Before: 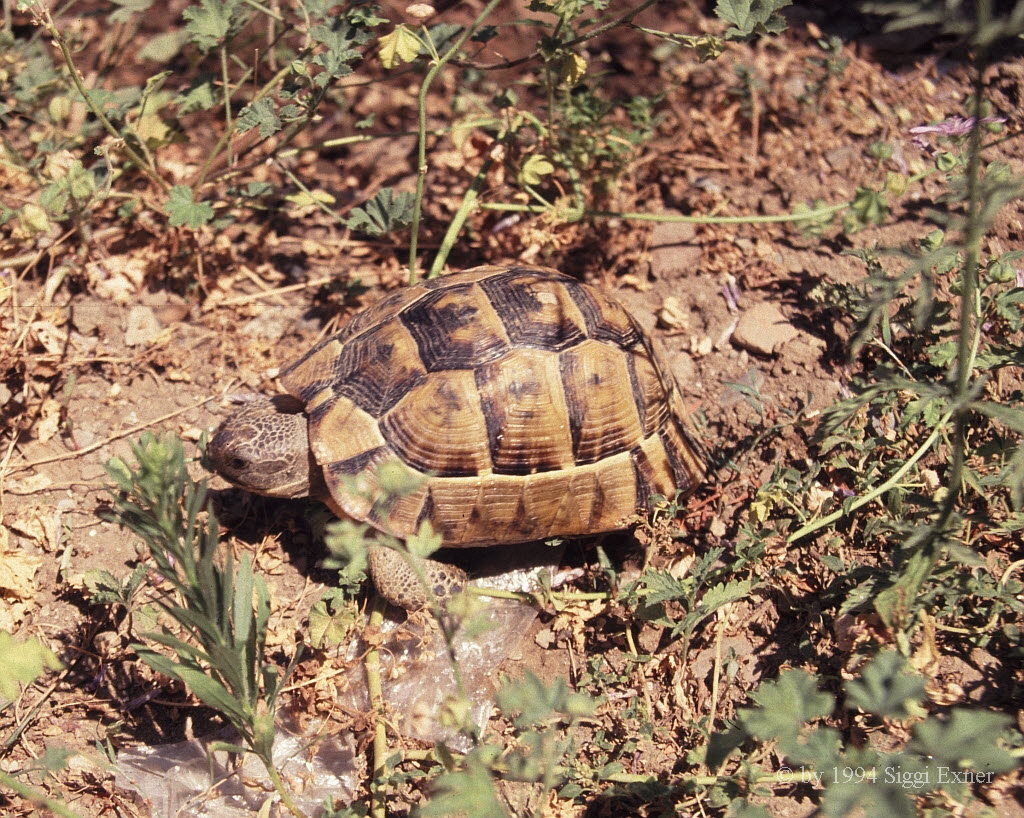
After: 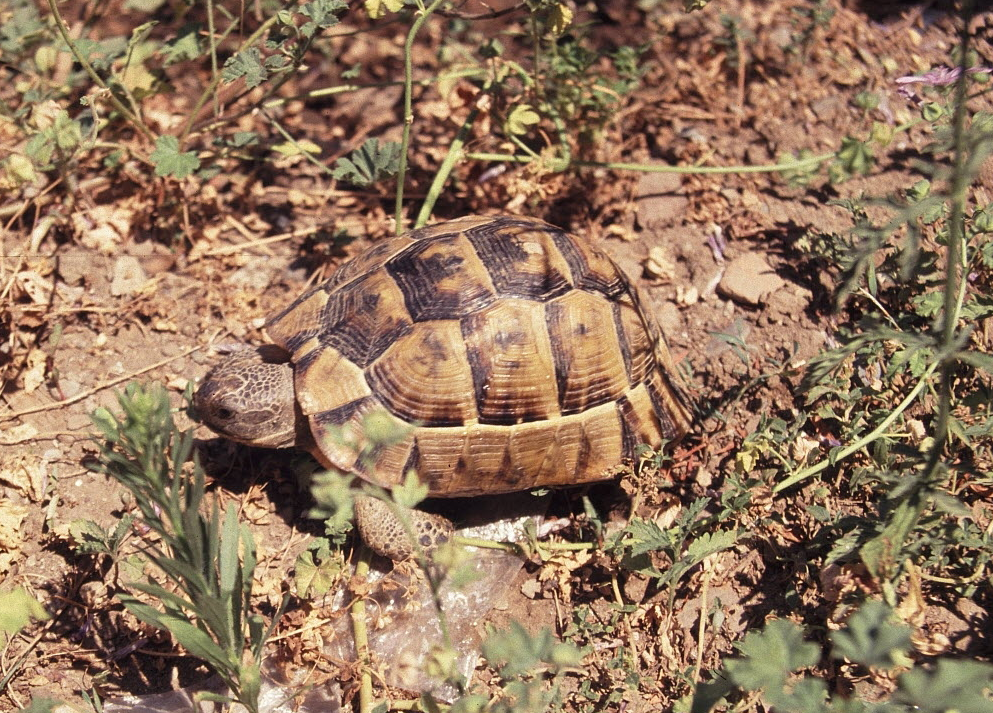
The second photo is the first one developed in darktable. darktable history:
crop: left 1.394%, top 6.15%, right 1.571%, bottom 6.644%
shadows and highlights: soften with gaussian
